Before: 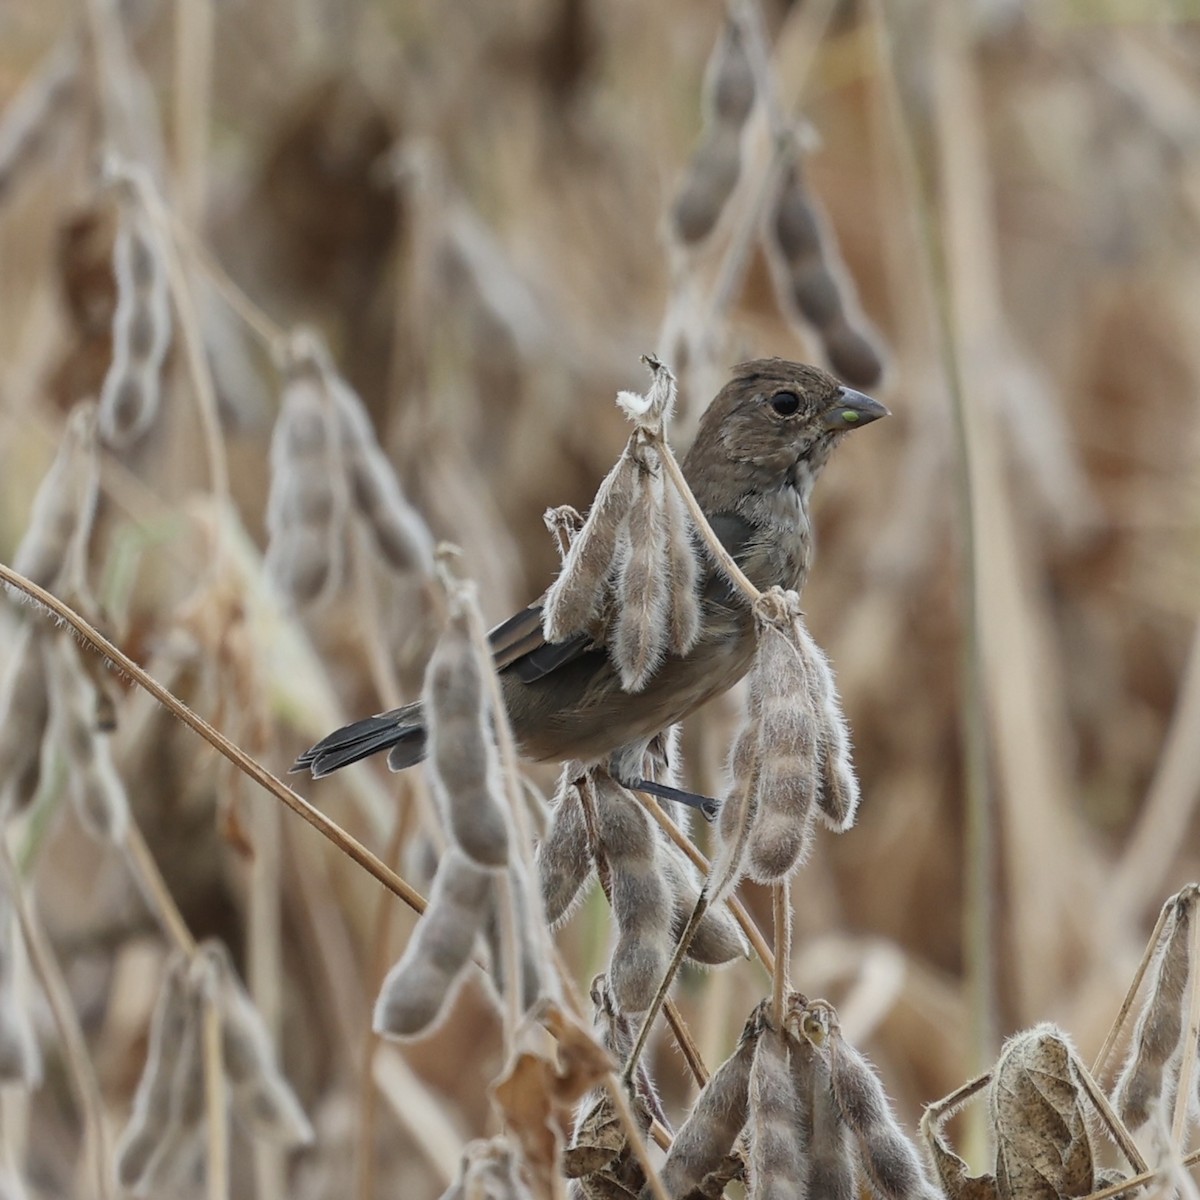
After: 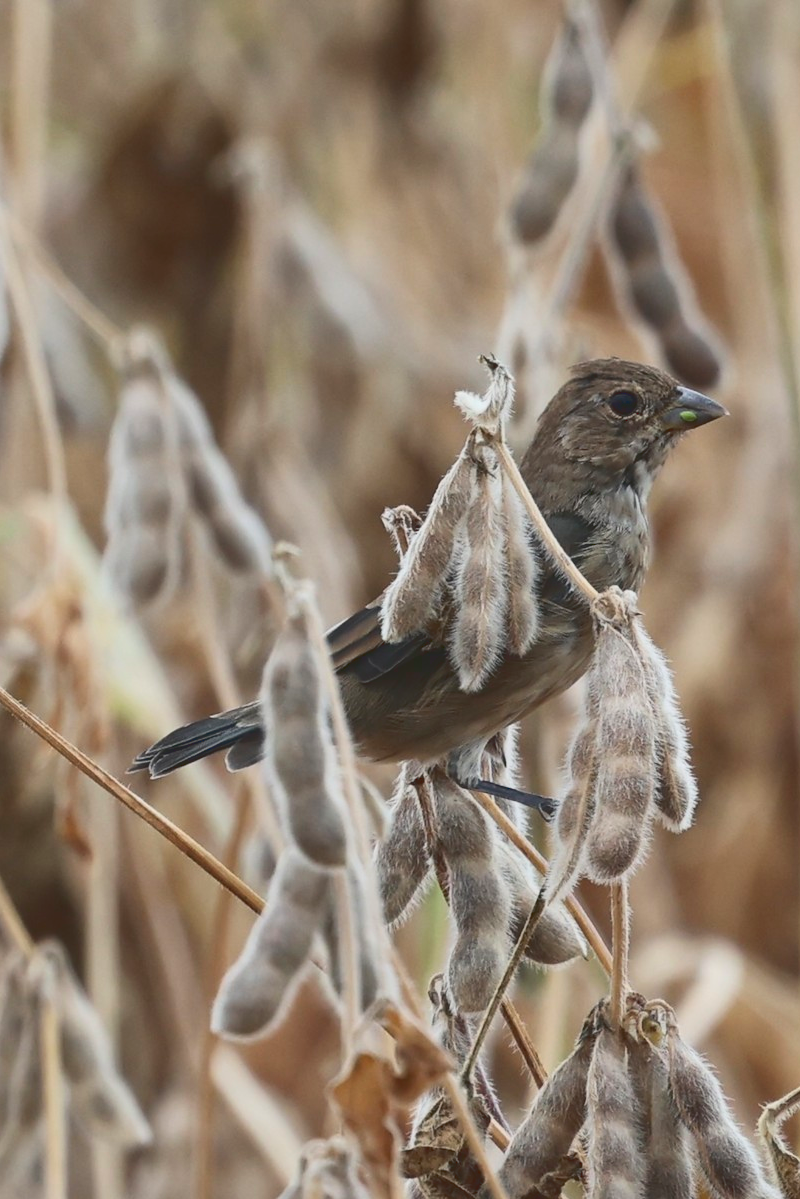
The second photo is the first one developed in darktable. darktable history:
tone curve: curves: ch0 [(0, 0.129) (0.187, 0.207) (0.729, 0.789) (1, 1)], color space Lab, linked channels, preserve colors none
crop and rotate: left 13.537%, right 19.796%
shadows and highlights: shadows 22.7, highlights -48.71, soften with gaussian
